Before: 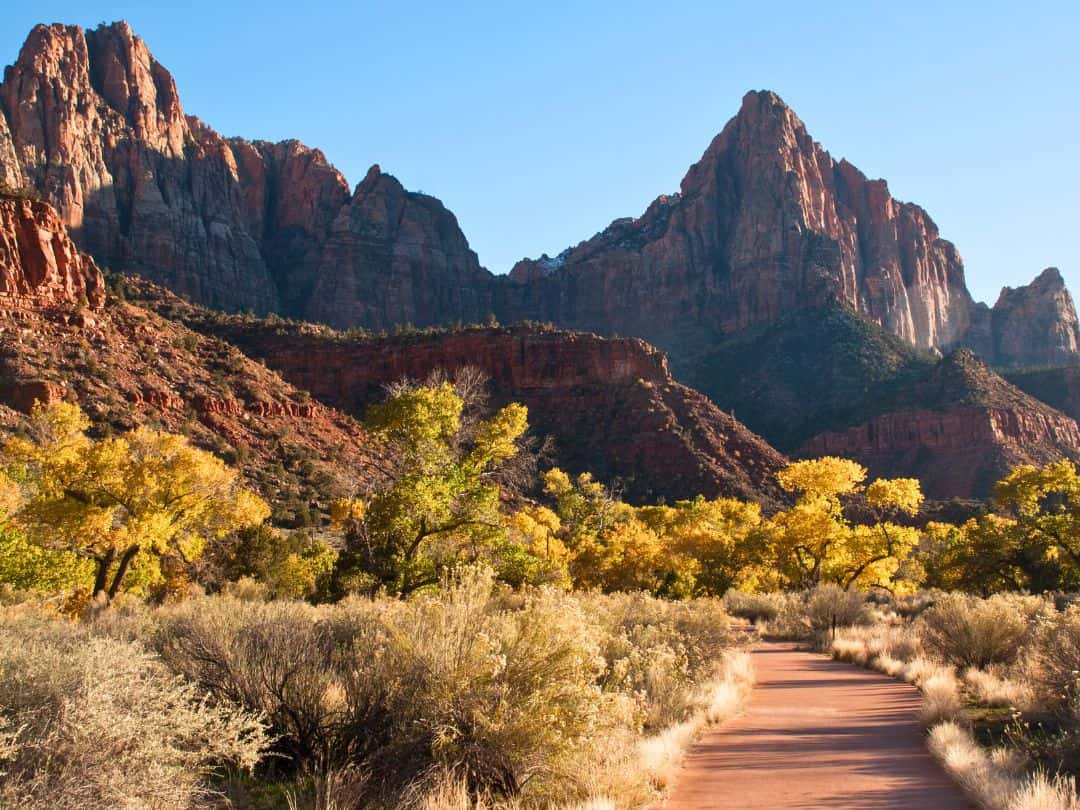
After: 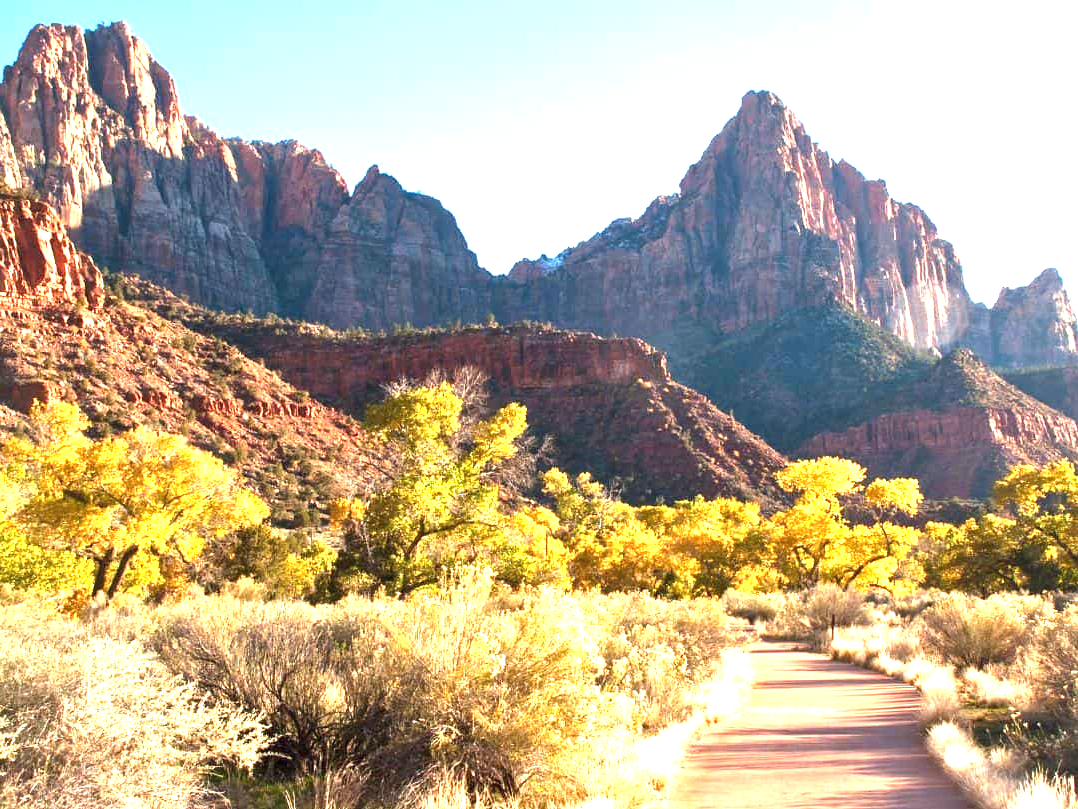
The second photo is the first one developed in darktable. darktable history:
crop and rotate: left 0.126%
exposure: black level correction 0, exposure 1.6 EV, compensate exposure bias true, compensate highlight preservation false
white balance: red 0.982, blue 1.018
